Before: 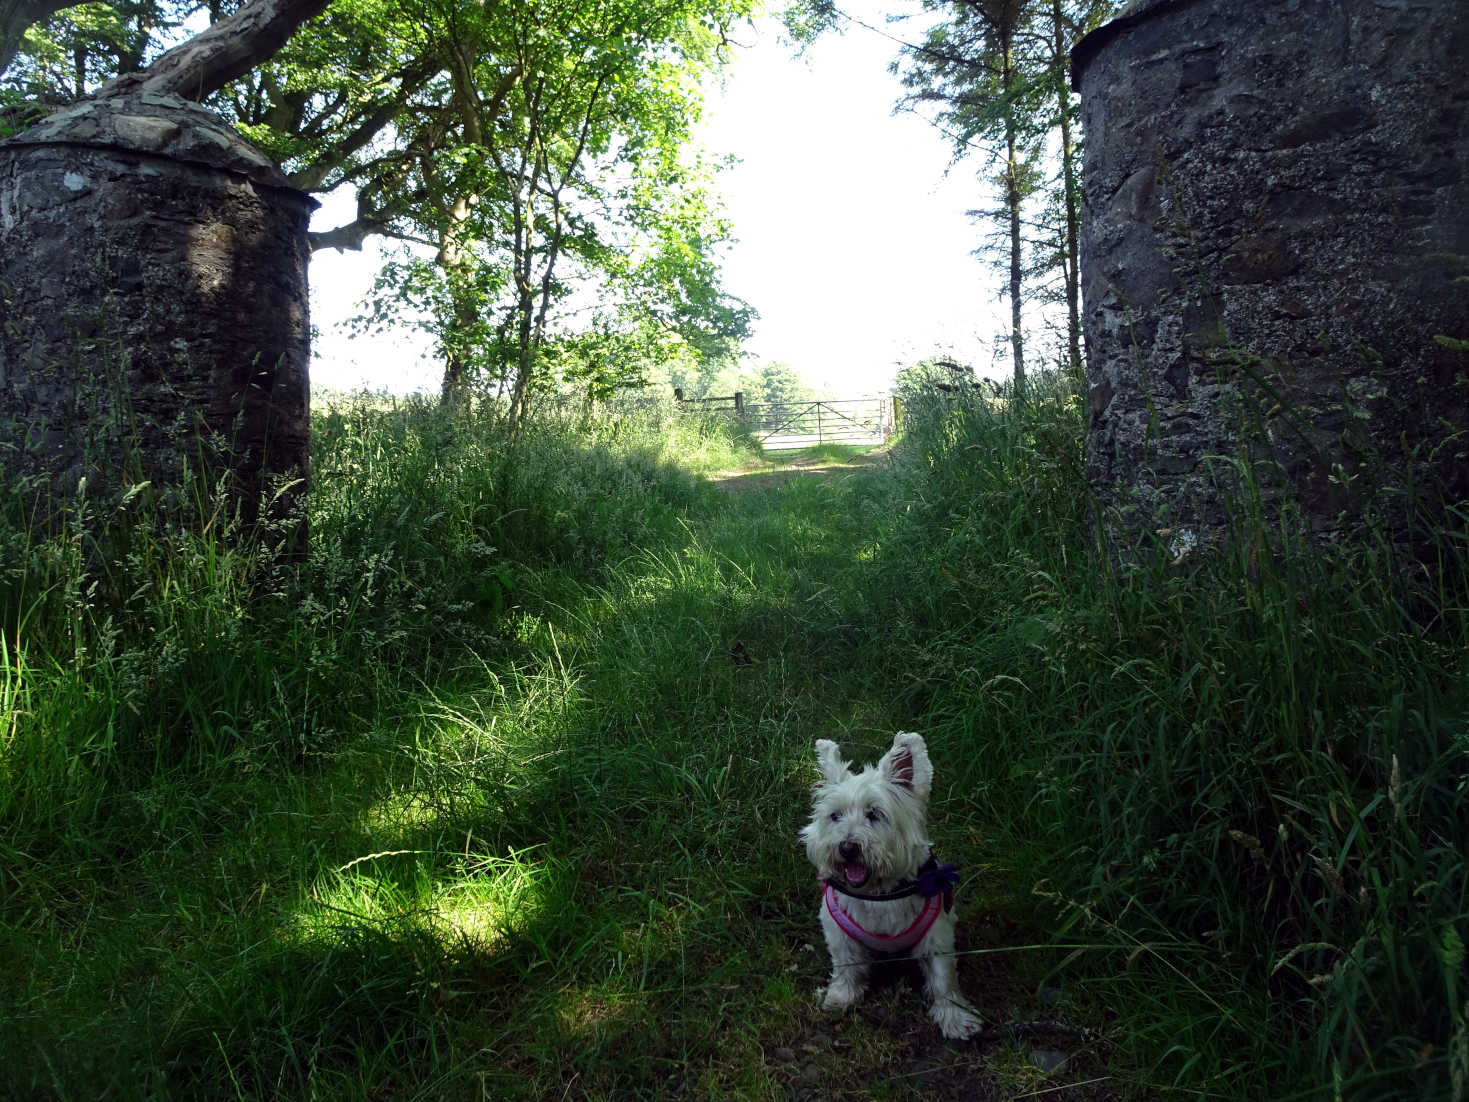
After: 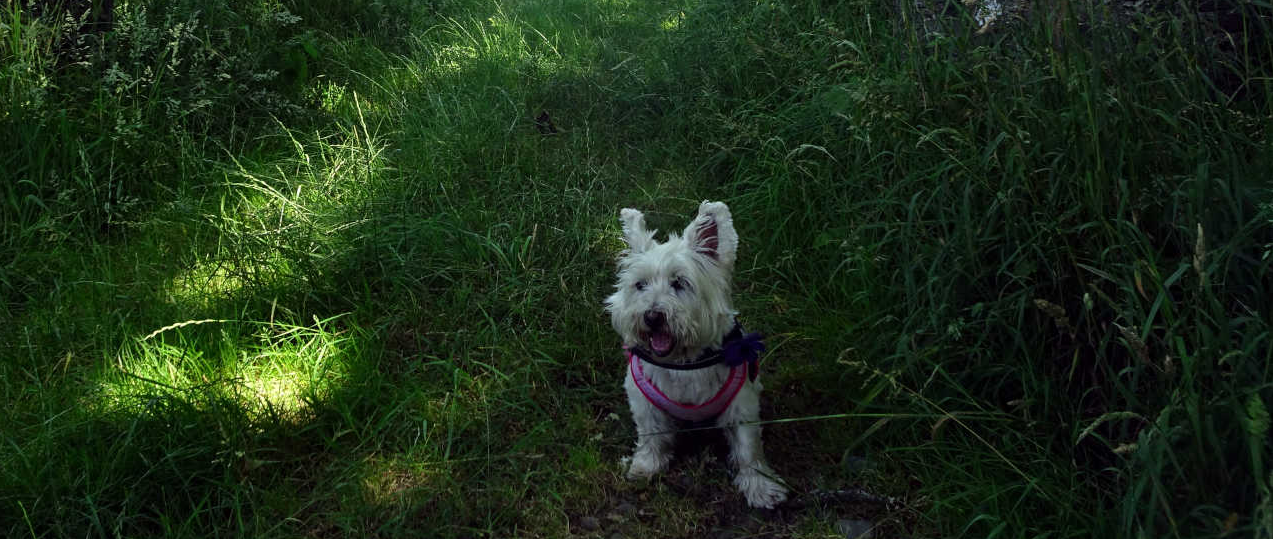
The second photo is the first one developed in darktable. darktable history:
crop and rotate: left 13.303%, top 48.232%, bottom 2.772%
